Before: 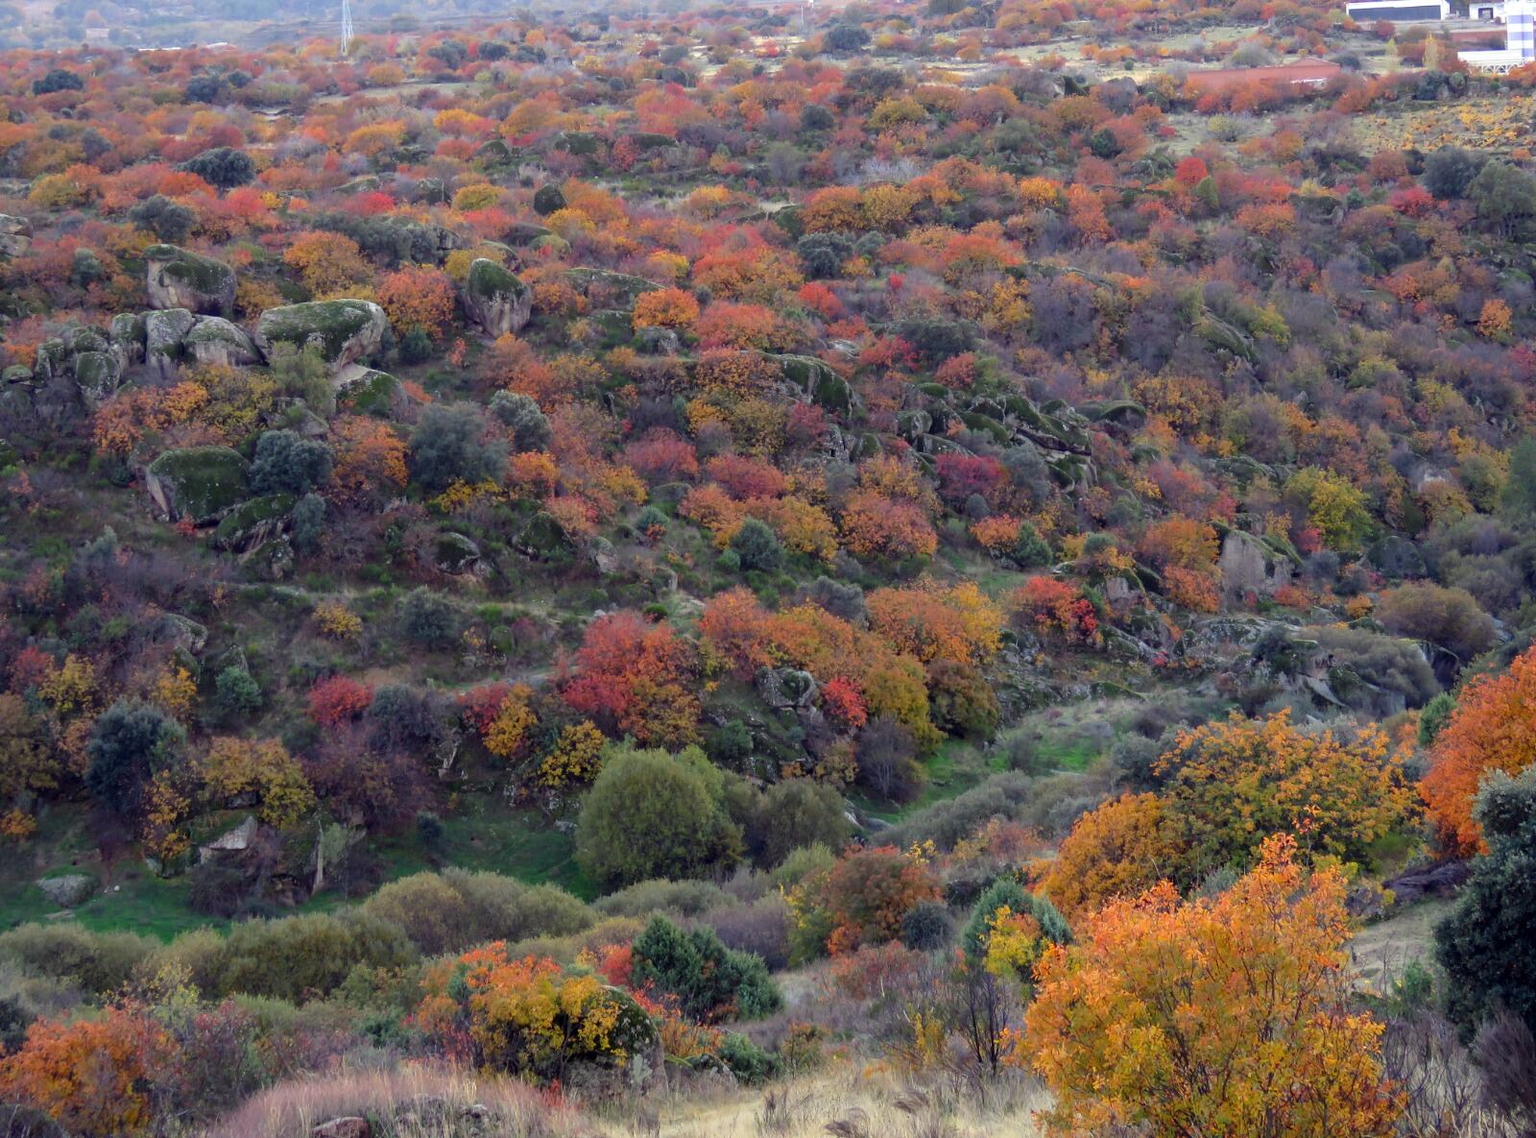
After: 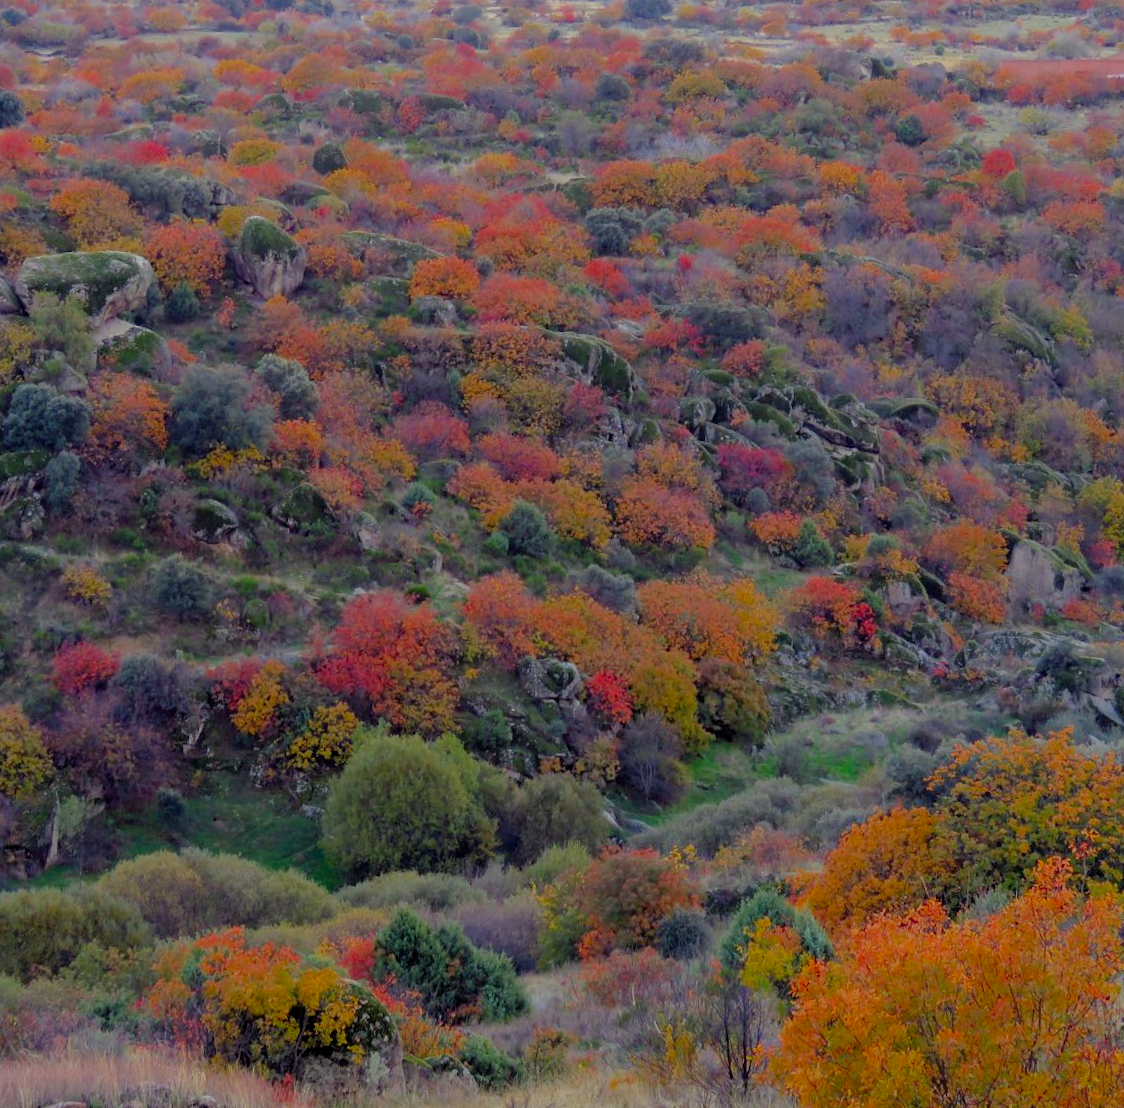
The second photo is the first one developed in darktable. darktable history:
crop and rotate: angle -2.97°, left 14.145%, top 0.027%, right 10.744%, bottom 0.044%
exposure: exposure -0.157 EV, compensate highlight preservation false
color zones: curves: ch0 [(0, 0.425) (0.143, 0.422) (0.286, 0.42) (0.429, 0.419) (0.571, 0.419) (0.714, 0.42) (0.857, 0.422) (1, 0.425)]; ch1 [(0, 0.666) (0.143, 0.669) (0.286, 0.671) (0.429, 0.67) (0.571, 0.67) (0.714, 0.67) (0.857, 0.67) (1, 0.666)]
shadows and highlights: shadows 20.98, highlights -81.71, soften with gaussian
filmic rgb: black relative exposure -8.85 EV, white relative exposure 4.99 EV, target black luminance 0%, hardness 3.77, latitude 66.68%, contrast 0.814, highlights saturation mix 11.46%, shadows ↔ highlights balance 20.62%
